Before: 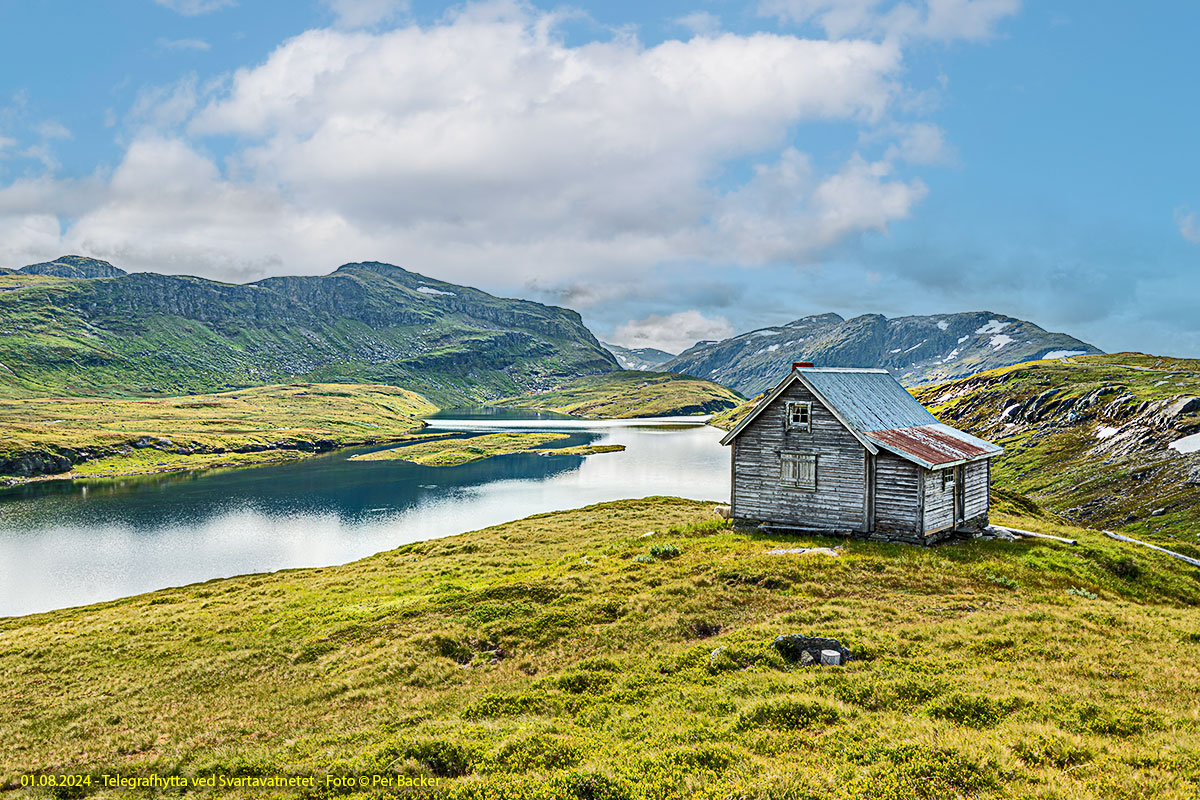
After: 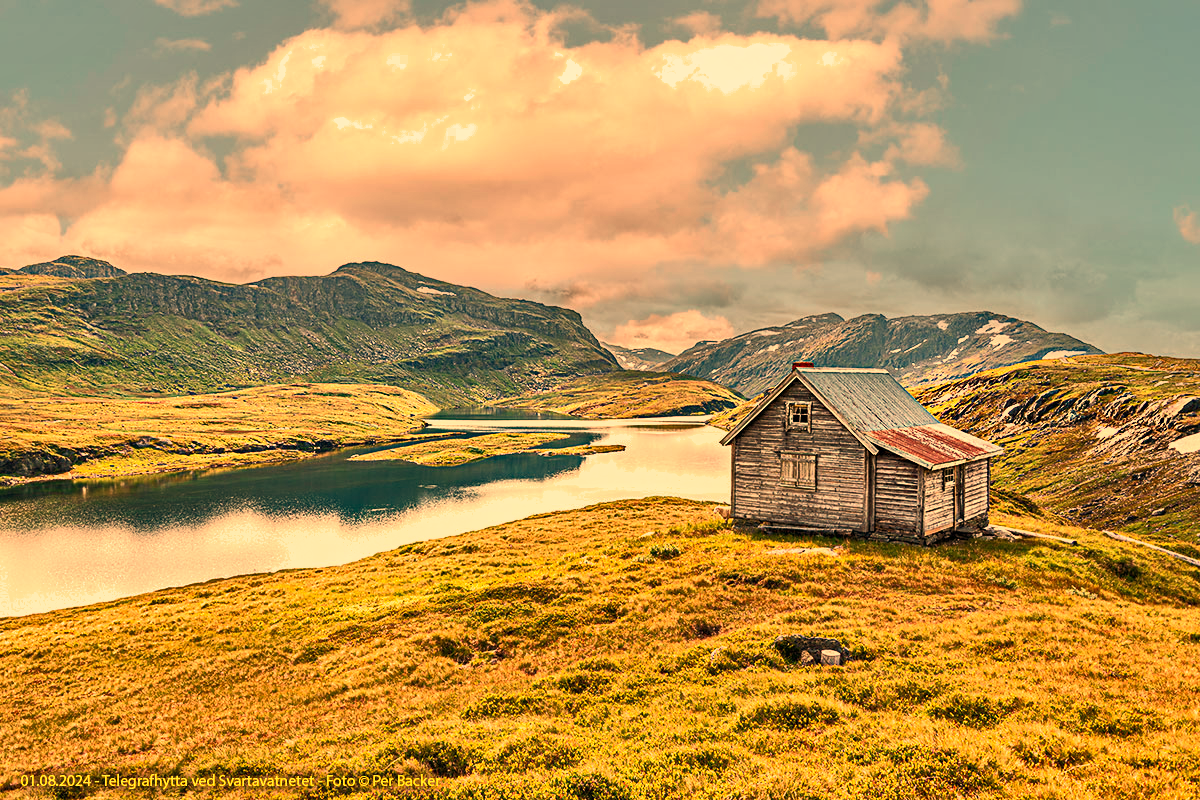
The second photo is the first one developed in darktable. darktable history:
white balance: red 1.467, blue 0.684
shadows and highlights: low approximation 0.01, soften with gaussian
